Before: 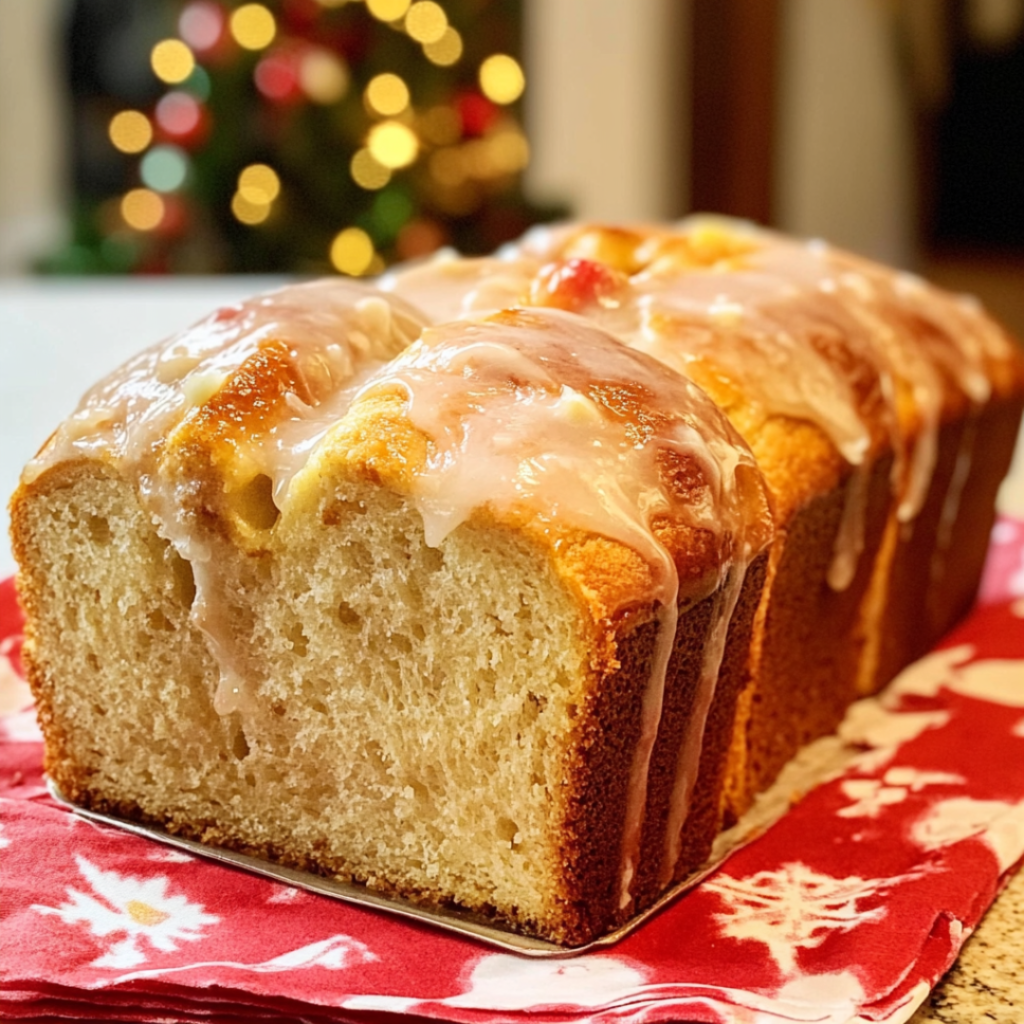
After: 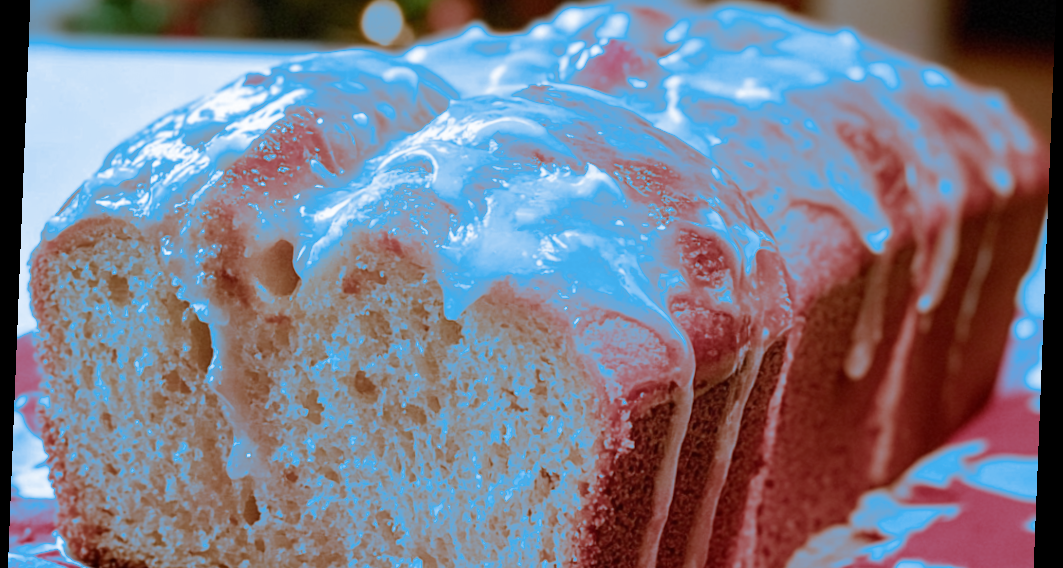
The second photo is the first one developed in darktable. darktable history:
split-toning: shadows › hue 220°, shadows › saturation 0.64, highlights › hue 220°, highlights › saturation 0.64, balance 0, compress 5.22%
rotate and perspective: rotation 2.27°, automatic cropping off
crop and rotate: top 23.043%, bottom 23.437%
